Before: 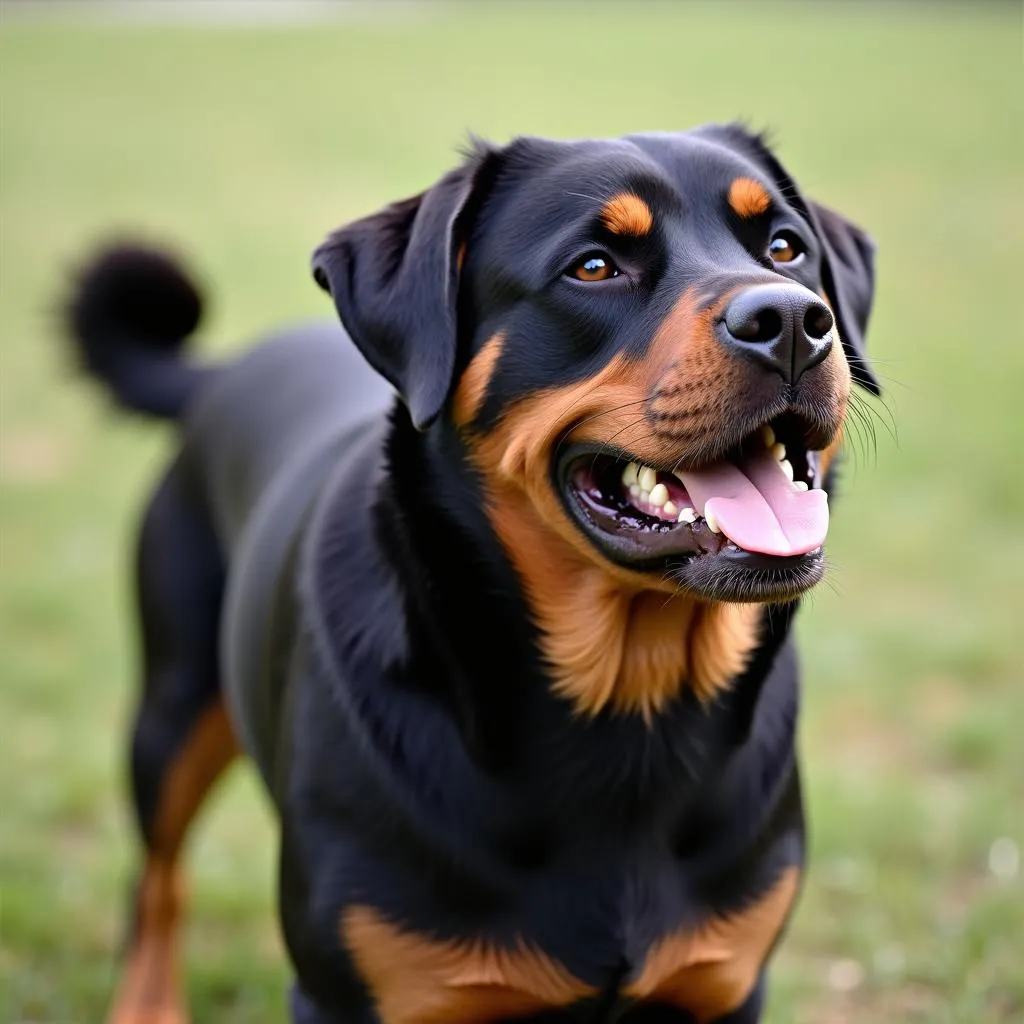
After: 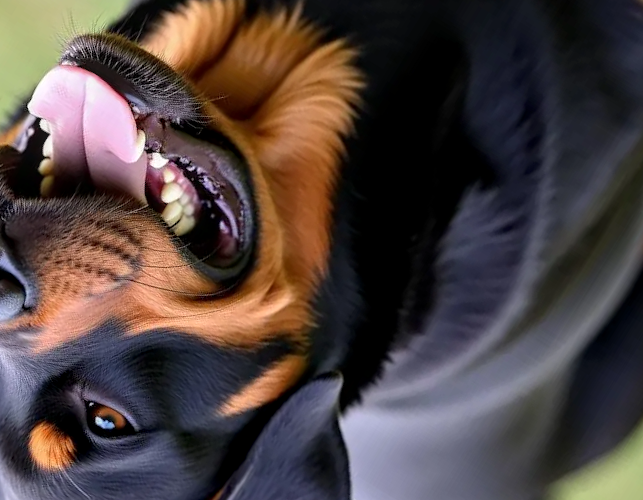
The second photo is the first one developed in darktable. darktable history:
local contrast: on, module defaults
crop and rotate: angle 148.25°, left 9.127%, top 15.664%, right 4.36%, bottom 17.082%
